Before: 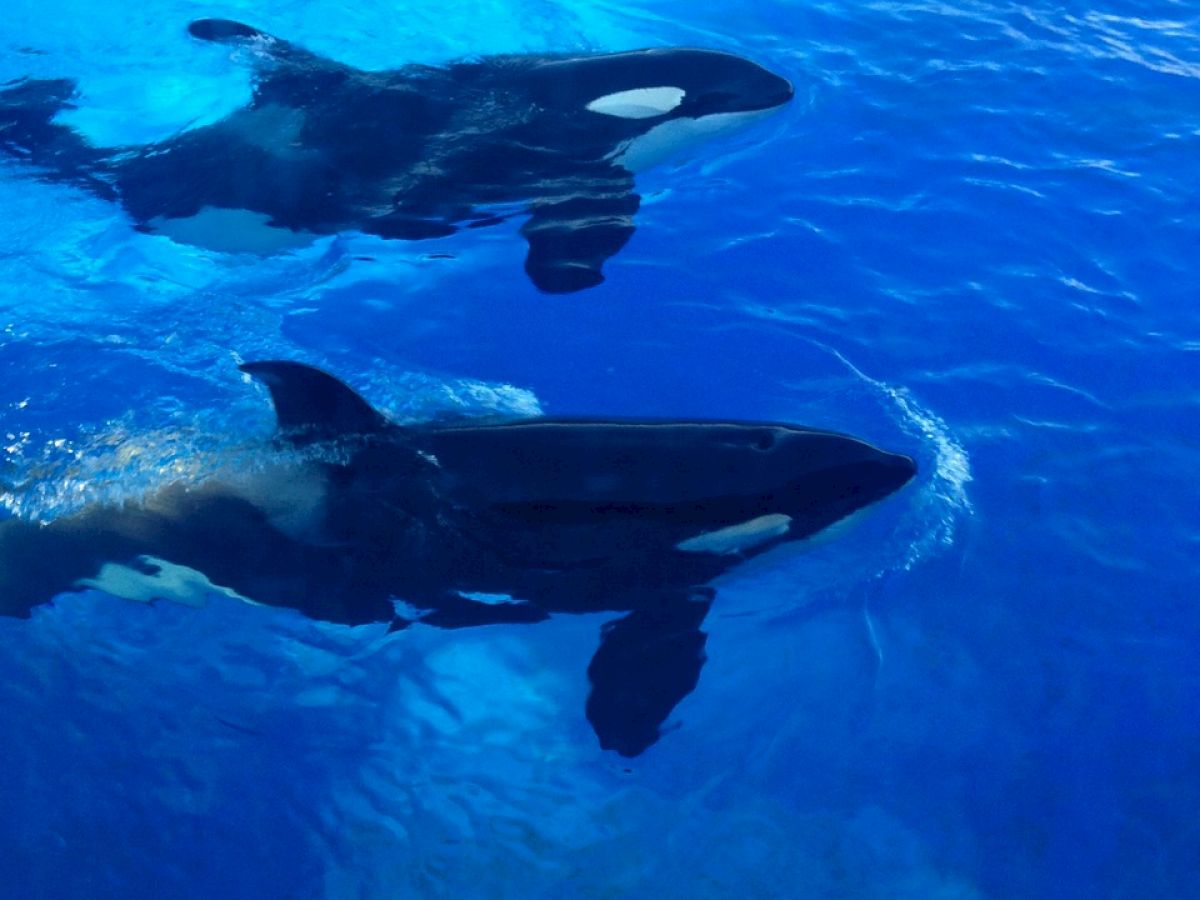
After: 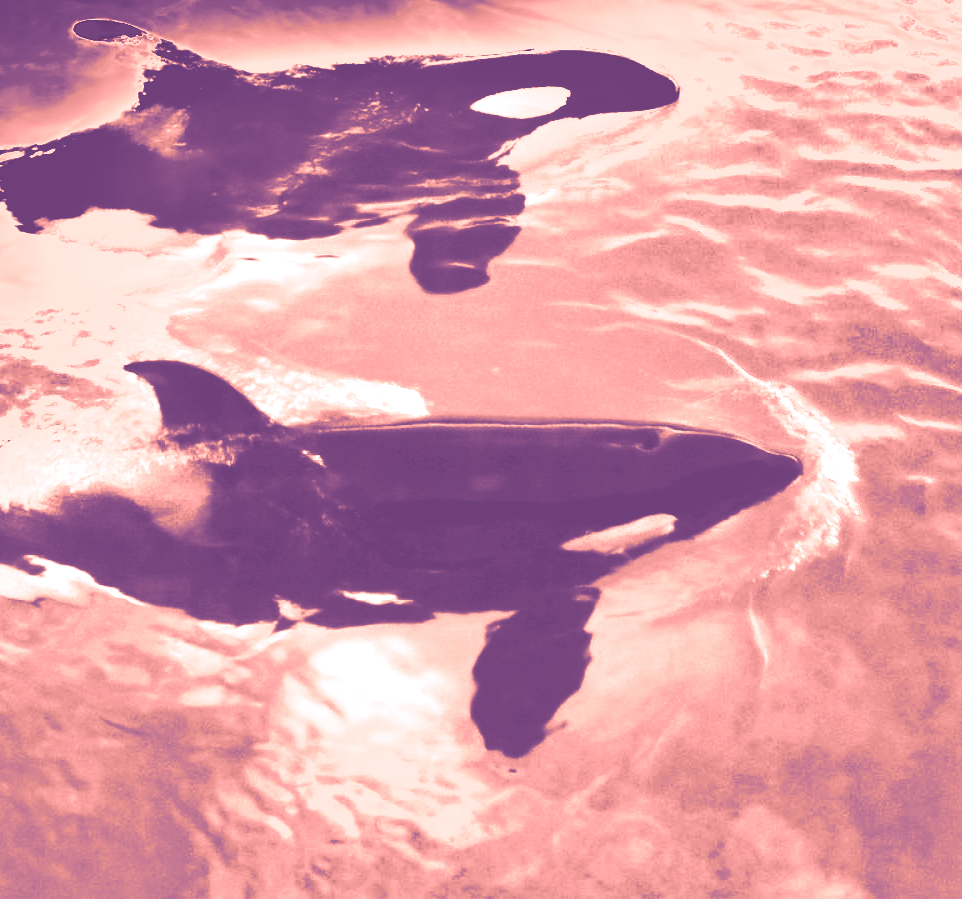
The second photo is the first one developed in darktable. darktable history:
contrast brightness saturation: contrast 0.24, brightness -0.24, saturation 0.14
colorize: saturation 51%, source mix 50.67%, lightness 50.67%
crop and rotate: left 9.597%, right 10.195%
tone equalizer: -8 EV -0.75 EV, -7 EV -0.7 EV, -6 EV -0.6 EV, -5 EV -0.4 EV, -3 EV 0.4 EV, -2 EV 0.6 EV, -1 EV 0.7 EV, +0 EV 0.75 EV, edges refinement/feathering 500, mask exposure compensation -1.57 EV, preserve details no
exposure: black level correction 0.005, exposure 2.084 EV, compensate highlight preservation false
split-toning: shadows › hue 242.67°, shadows › saturation 0.733, highlights › hue 45.33°, highlights › saturation 0.667, balance -53.304, compress 21.15%
shadows and highlights: shadows 24.5, highlights -78.15, soften with gaussian
